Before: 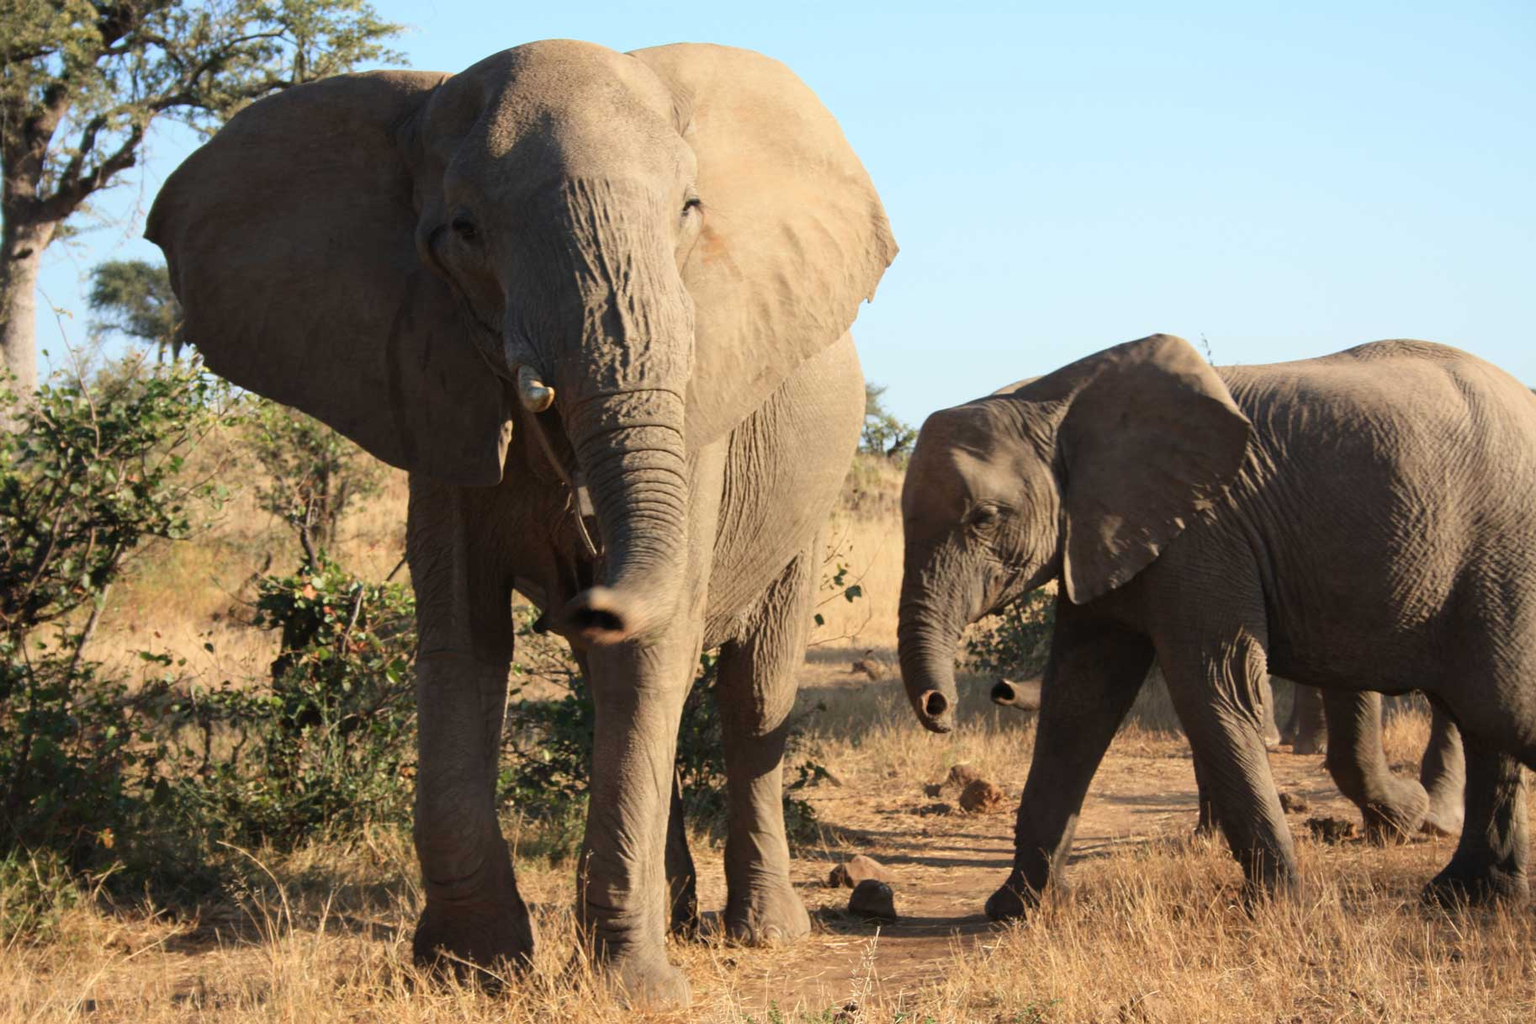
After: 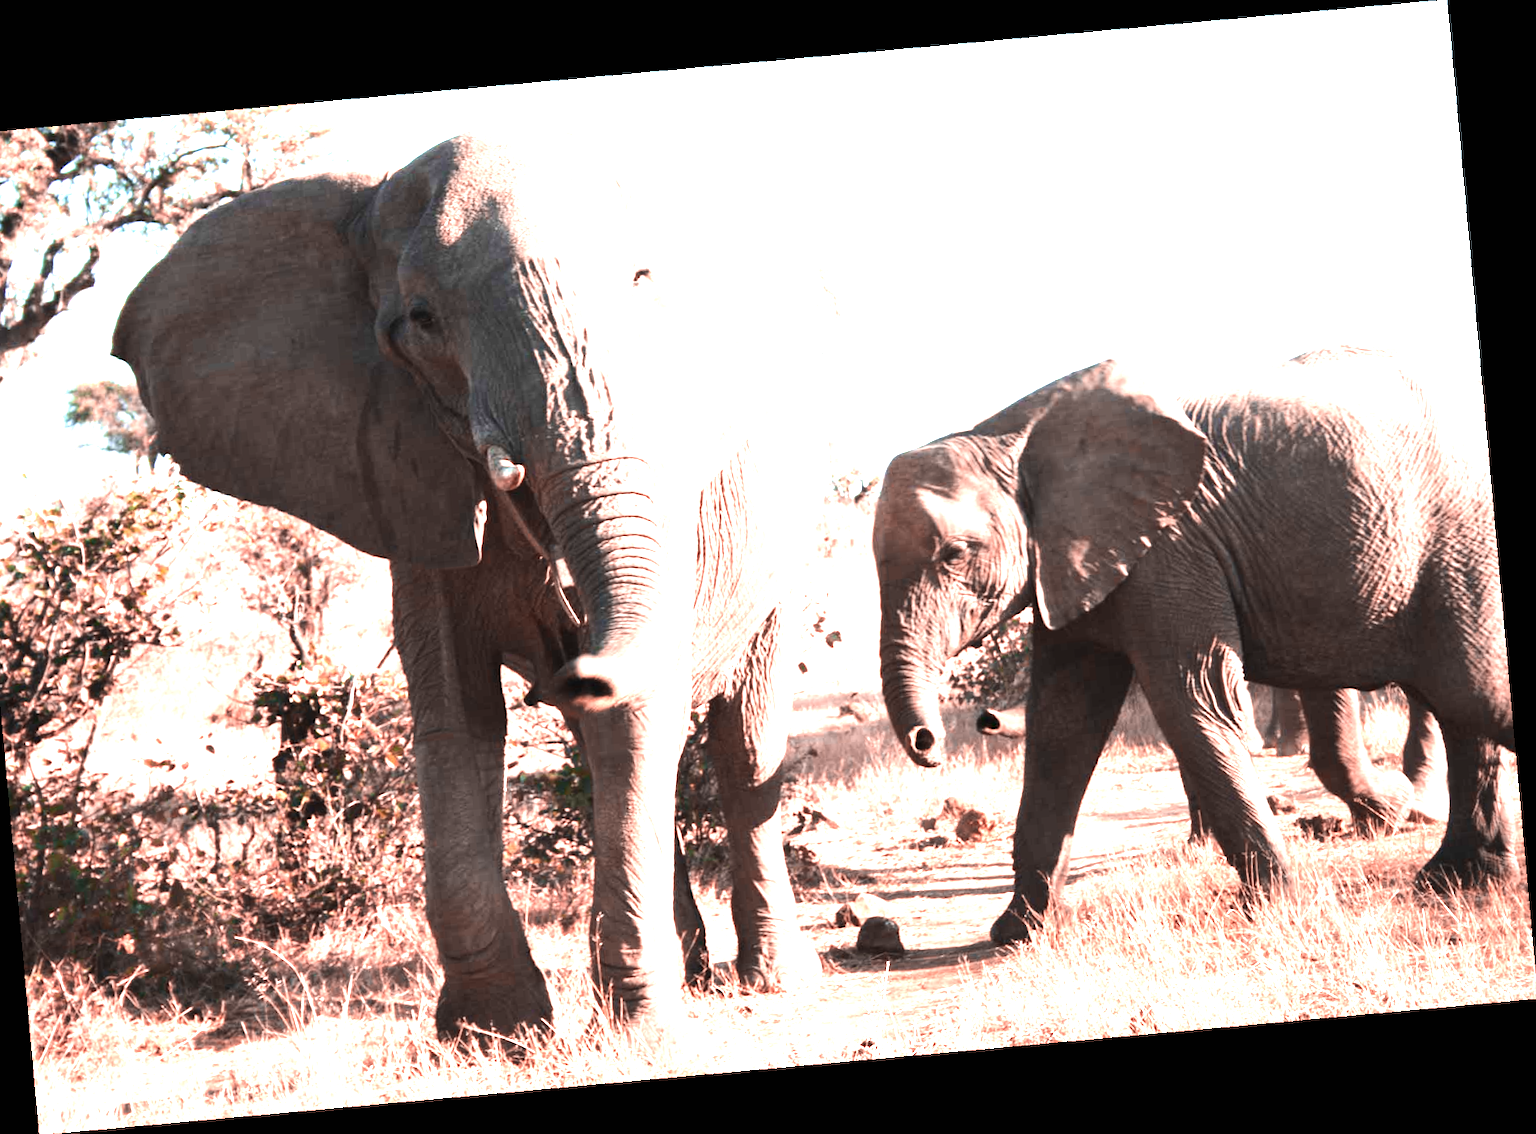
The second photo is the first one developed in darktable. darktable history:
tone equalizer: -8 EV -0.75 EV, -7 EV -0.7 EV, -6 EV -0.6 EV, -5 EV -0.4 EV, -3 EV 0.4 EV, -2 EV 0.6 EV, -1 EV 0.7 EV, +0 EV 0.75 EV, edges refinement/feathering 500, mask exposure compensation -1.57 EV, preserve details no
exposure: black level correction 0, exposure 1.625 EV, compensate exposure bias true, compensate highlight preservation false
crop and rotate: left 3.238%
rotate and perspective: rotation -5.2°, automatic cropping off
color zones: curves: ch2 [(0, 0.5) (0.084, 0.497) (0.323, 0.335) (0.4, 0.497) (1, 0.5)], process mode strong
